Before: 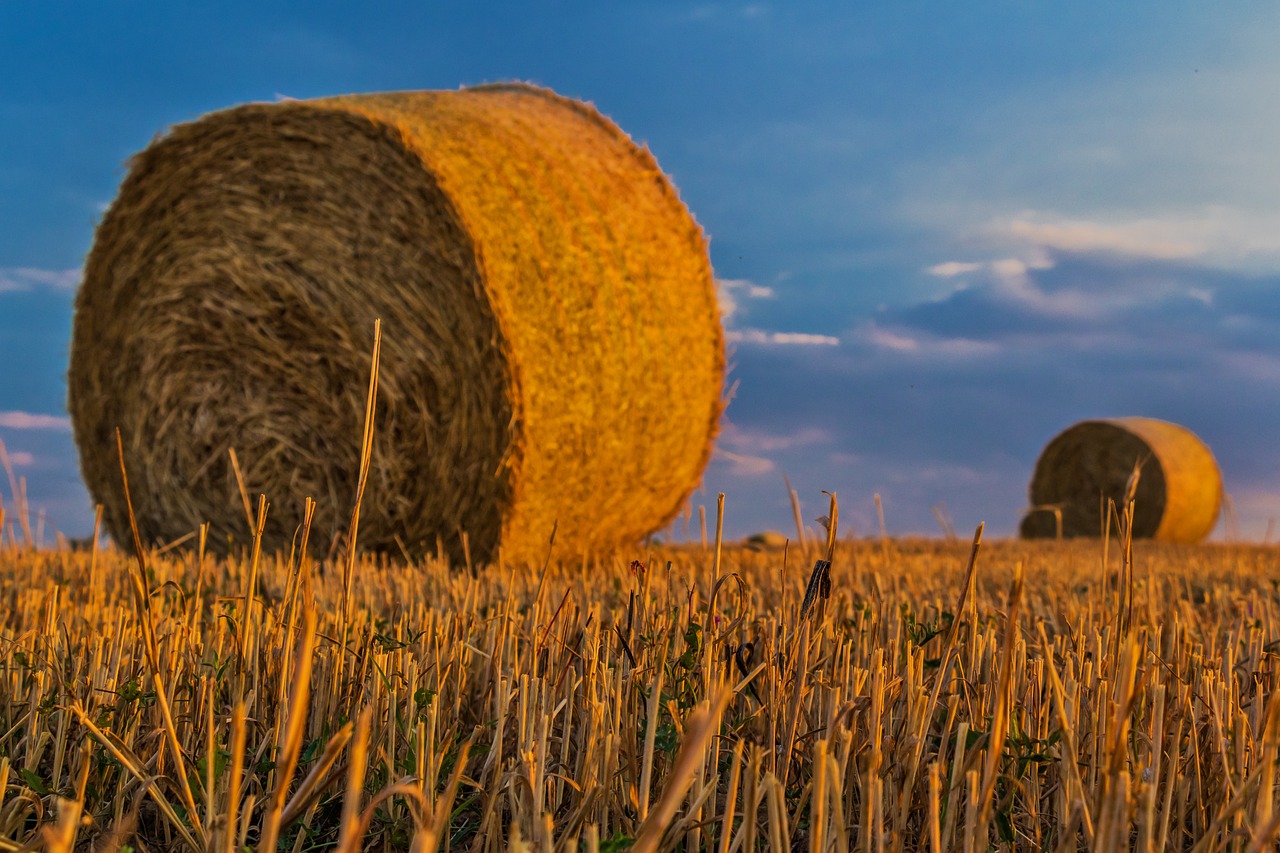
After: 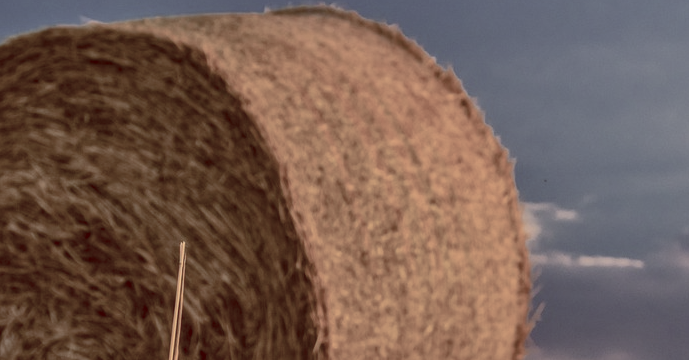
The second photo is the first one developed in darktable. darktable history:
color balance rgb: shadows lift › luminance 1%, shadows lift › chroma 0.2%, shadows lift › hue 20°, power › luminance 1%, power › chroma 0.4%, power › hue 34°, highlights gain › luminance 0.8%, highlights gain › chroma 0.4%, highlights gain › hue 44°, global offset › chroma 0.4%, global offset › hue 34°, white fulcrum 0.08 EV, linear chroma grading › shadows -7%, linear chroma grading › highlights -7%, linear chroma grading › global chroma -10%, linear chroma grading › mid-tones -8%, perceptual saturation grading › global saturation -28%, perceptual saturation grading › highlights -20%, perceptual saturation grading › mid-tones -24%, perceptual saturation grading › shadows -24%, perceptual brilliance grading › global brilliance -1%, perceptual brilliance grading › highlights -1%, perceptual brilliance grading › mid-tones -1%, perceptual brilliance grading › shadows -1%, global vibrance -17%, contrast -6%
crop: left 15.306%, top 9.065%, right 30.789%, bottom 48.638%
exposure: exposure -0.177 EV, compensate highlight preservation false
local contrast: on, module defaults
velvia: on, module defaults
